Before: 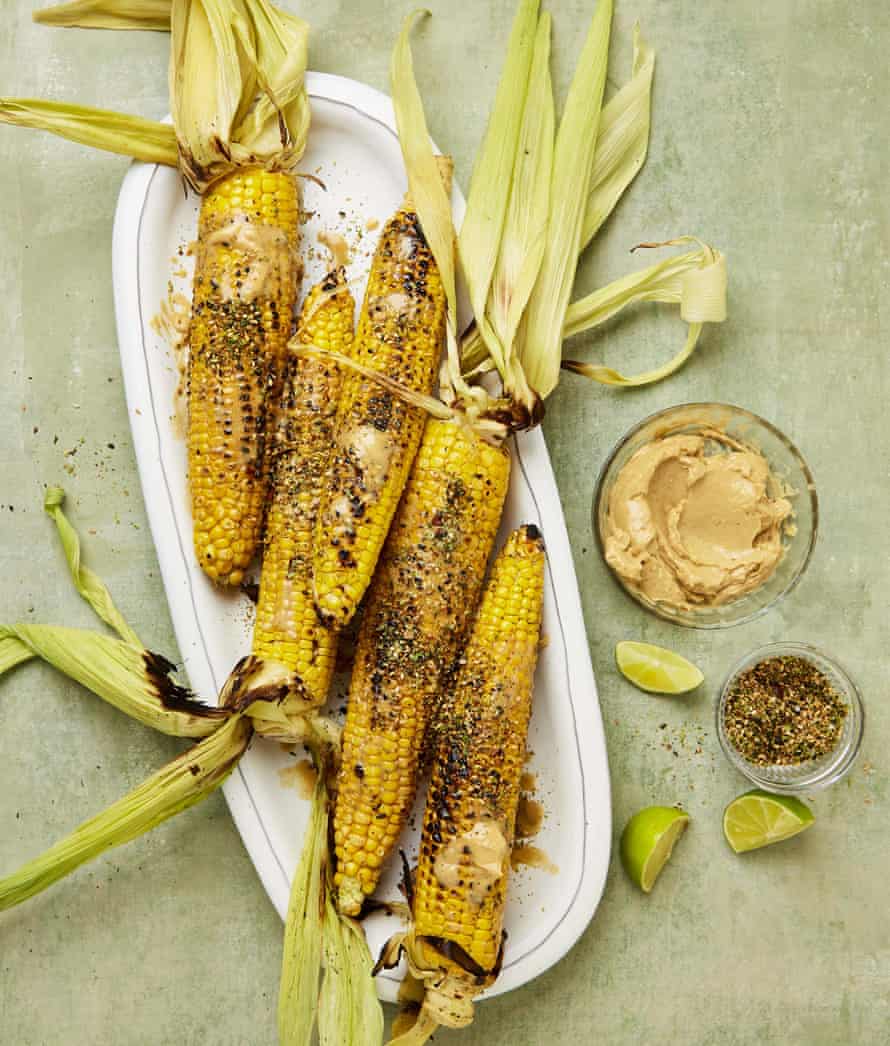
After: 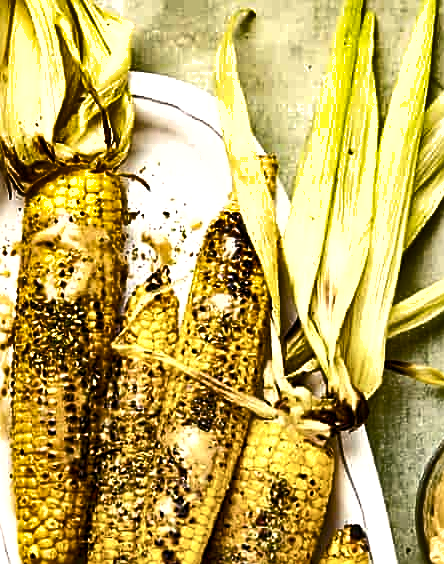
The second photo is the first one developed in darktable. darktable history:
crop: left 19.817%, right 30.242%, bottom 46.068%
shadows and highlights: radius 101.13, shadows 50.41, highlights -65.48, soften with gaussian
color balance rgb: power › chroma 0.473%, power › hue 262.94°, highlights gain › chroma 2.065%, highlights gain › hue 63.78°, linear chroma grading › global chroma 14.501%, perceptual saturation grading › global saturation 34.943%, perceptual saturation grading › highlights -24.957%, perceptual saturation grading › shadows 49.452%, global vibrance 20%
contrast brightness saturation: contrast 0.098, saturation -0.363
base curve: curves: ch0 [(0, 0) (0.303, 0.277) (1, 1)], preserve colors none
sharpen: on, module defaults
tone equalizer: -8 EV -0.786 EV, -7 EV -0.67 EV, -6 EV -0.601 EV, -5 EV -0.416 EV, -3 EV 0.382 EV, -2 EV 0.6 EV, -1 EV 0.693 EV, +0 EV 0.749 EV, edges refinement/feathering 500, mask exposure compensation -1.57 EV, preserve details no
